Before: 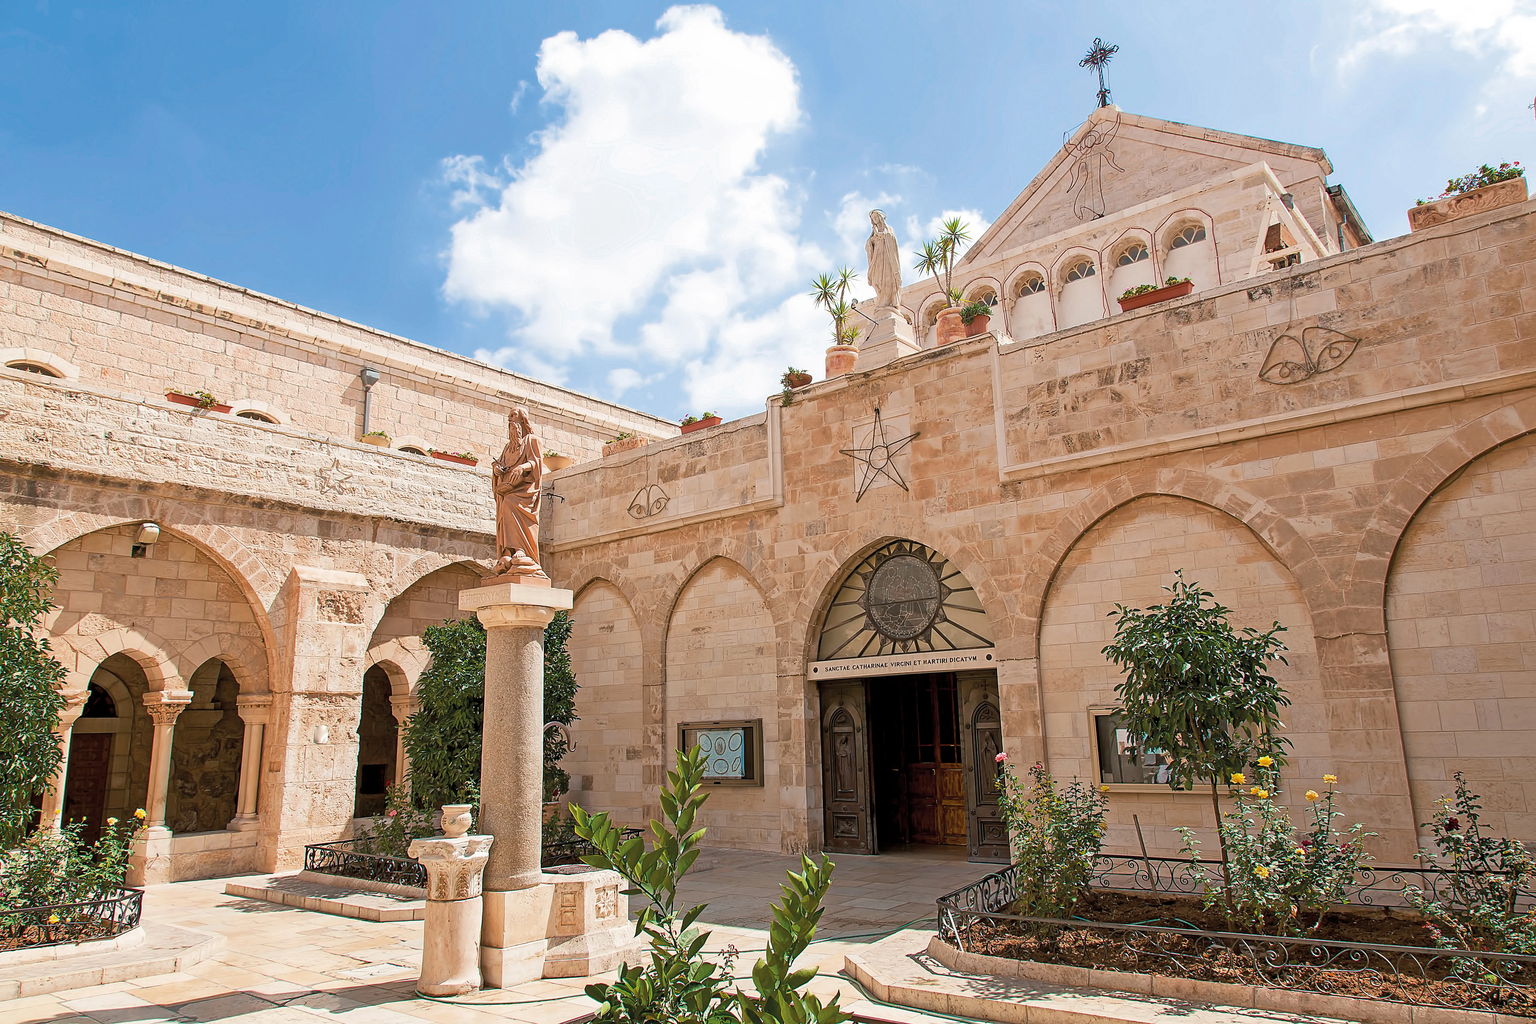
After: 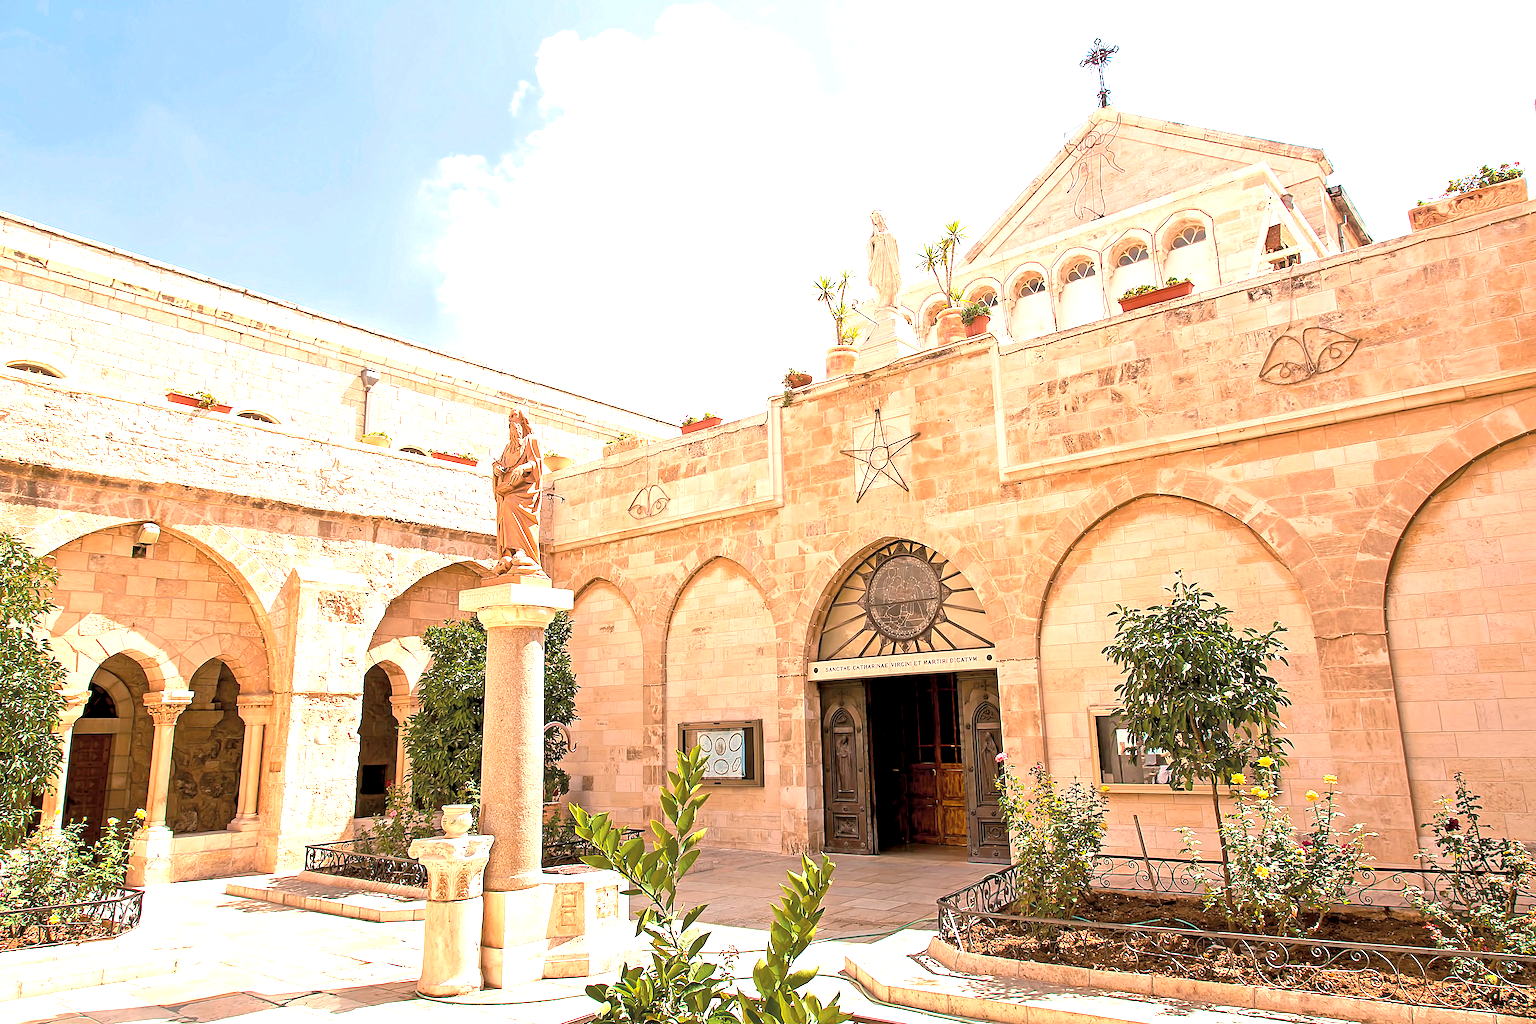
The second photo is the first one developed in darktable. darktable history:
color correction: highlights a* 11.96, highlights b* 11.58
exposure: black level correction 0.001, exposure 1.3 EV, compensate highlight preservation false
